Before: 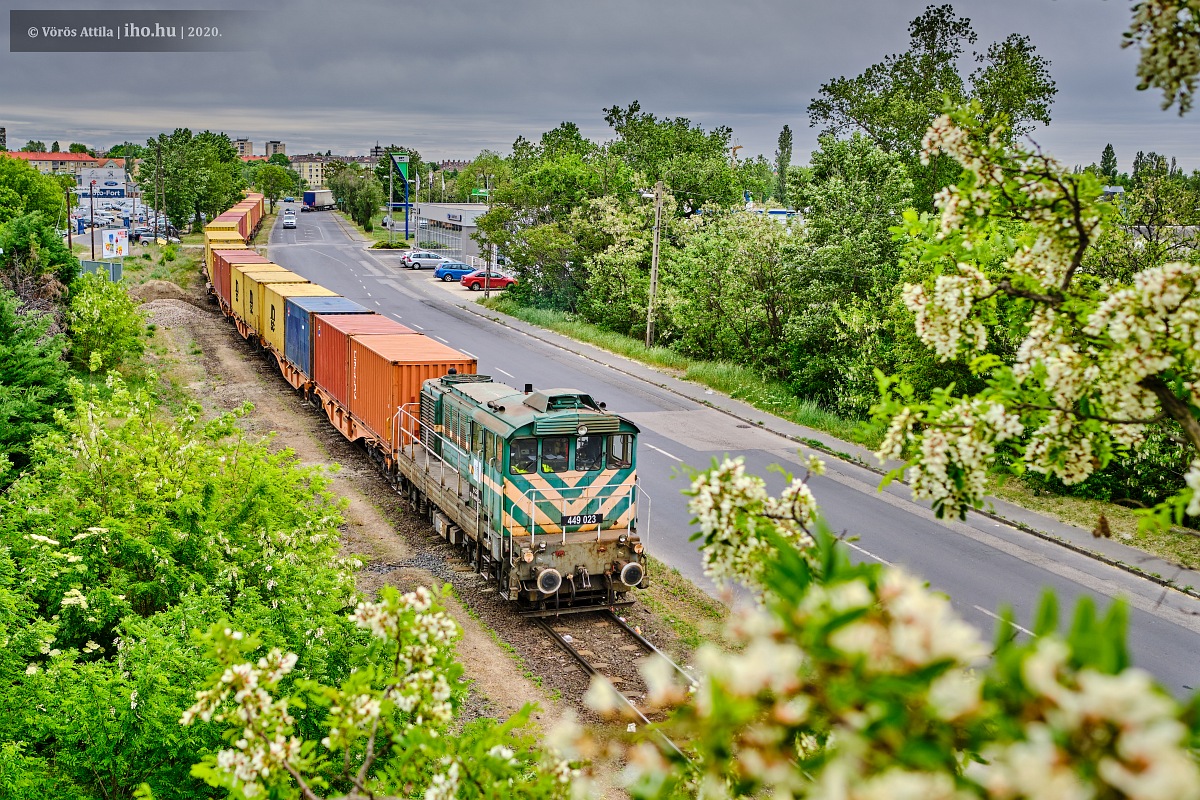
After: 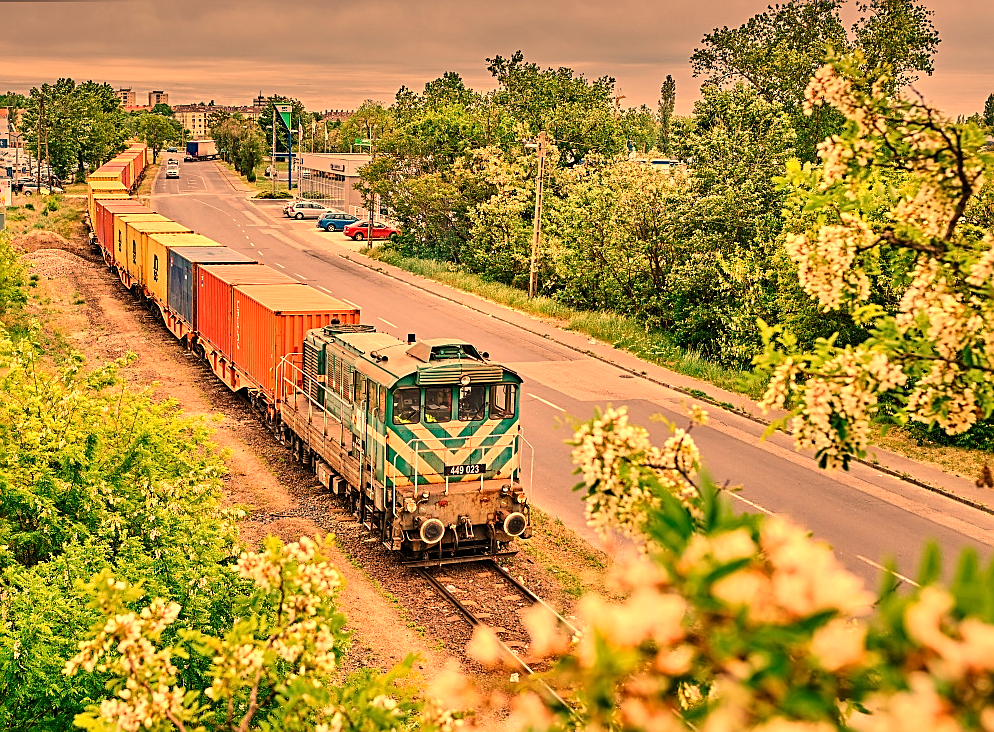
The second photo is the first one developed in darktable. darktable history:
sharpen: on, module defaults
white balance: red 1.467, blue 0.684
crop: left 9.807%, top 6.259%, right 7.334%, bottom 2.177%
